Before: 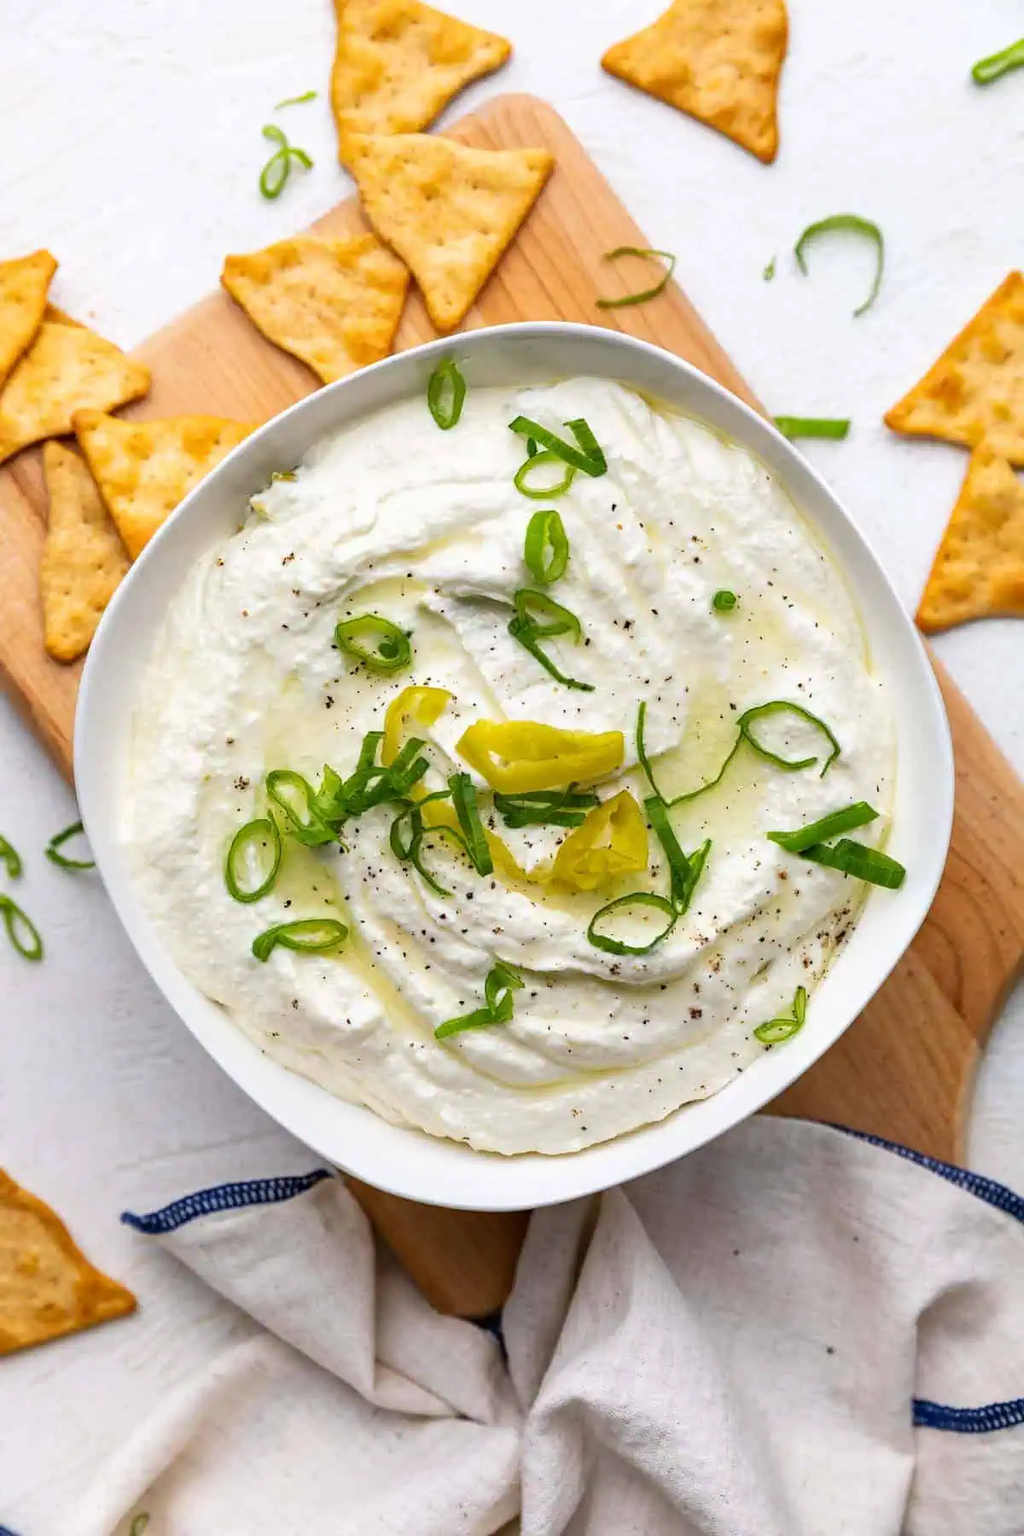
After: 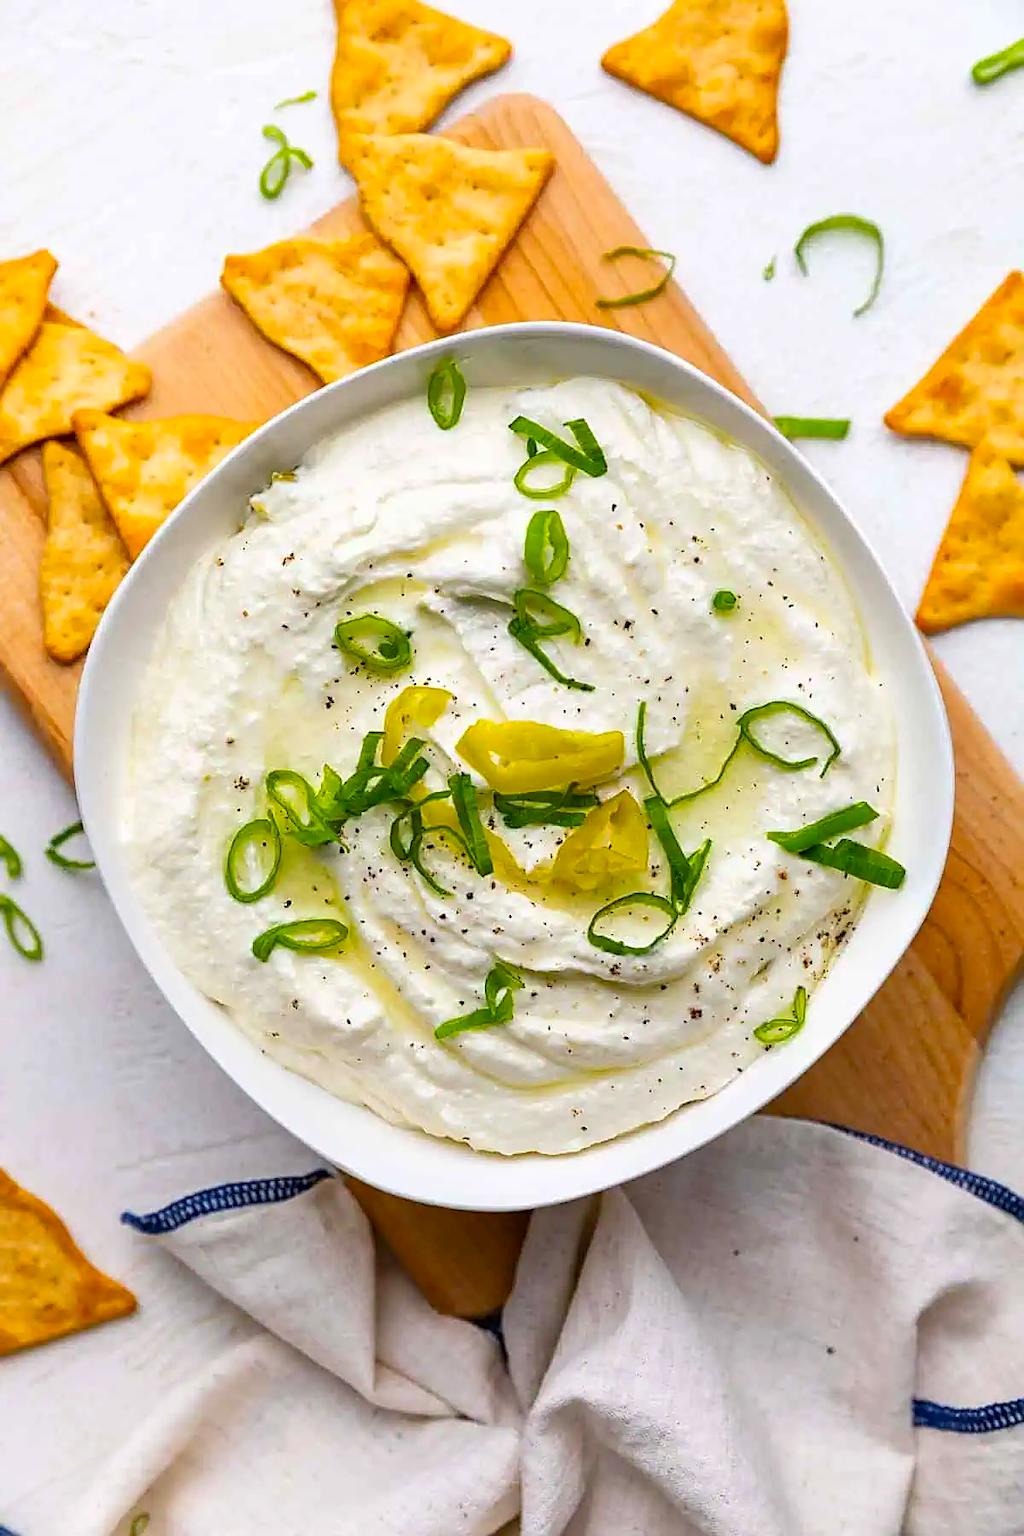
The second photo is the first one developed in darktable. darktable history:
sharpen: on, module defaults
color balance: output saturation 120%
